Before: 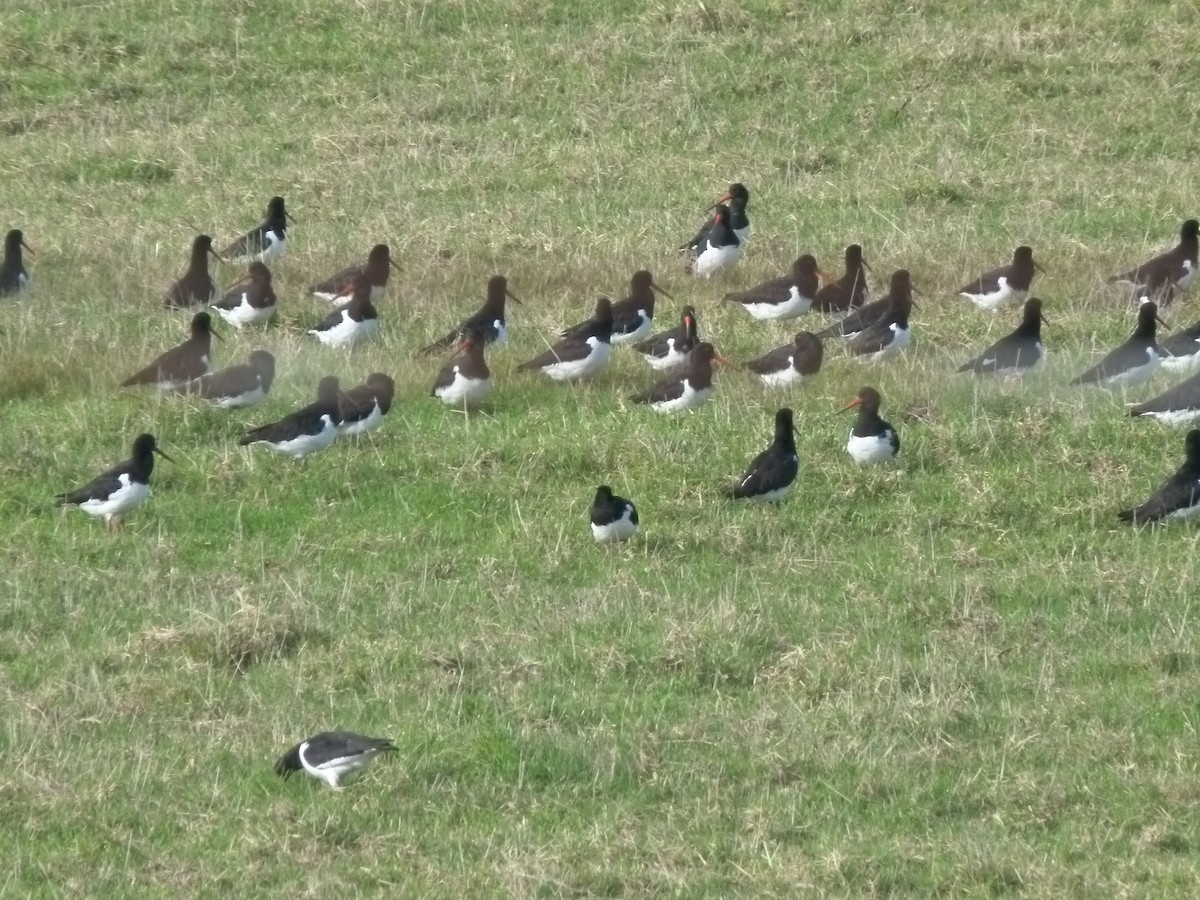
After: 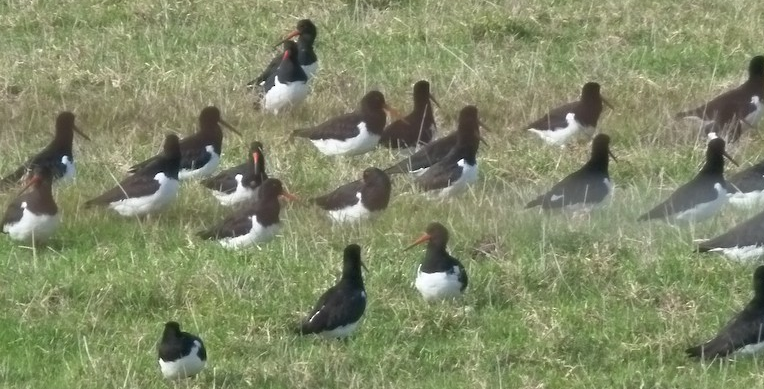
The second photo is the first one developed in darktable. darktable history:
shadows and highlights: radius 108.52, shadows 23.73, highlights -59.32, low approximation 0.01, soften with gaussian
crop: left 36.005%, top 18.293%, right 0.31%, bottom 38.444%
